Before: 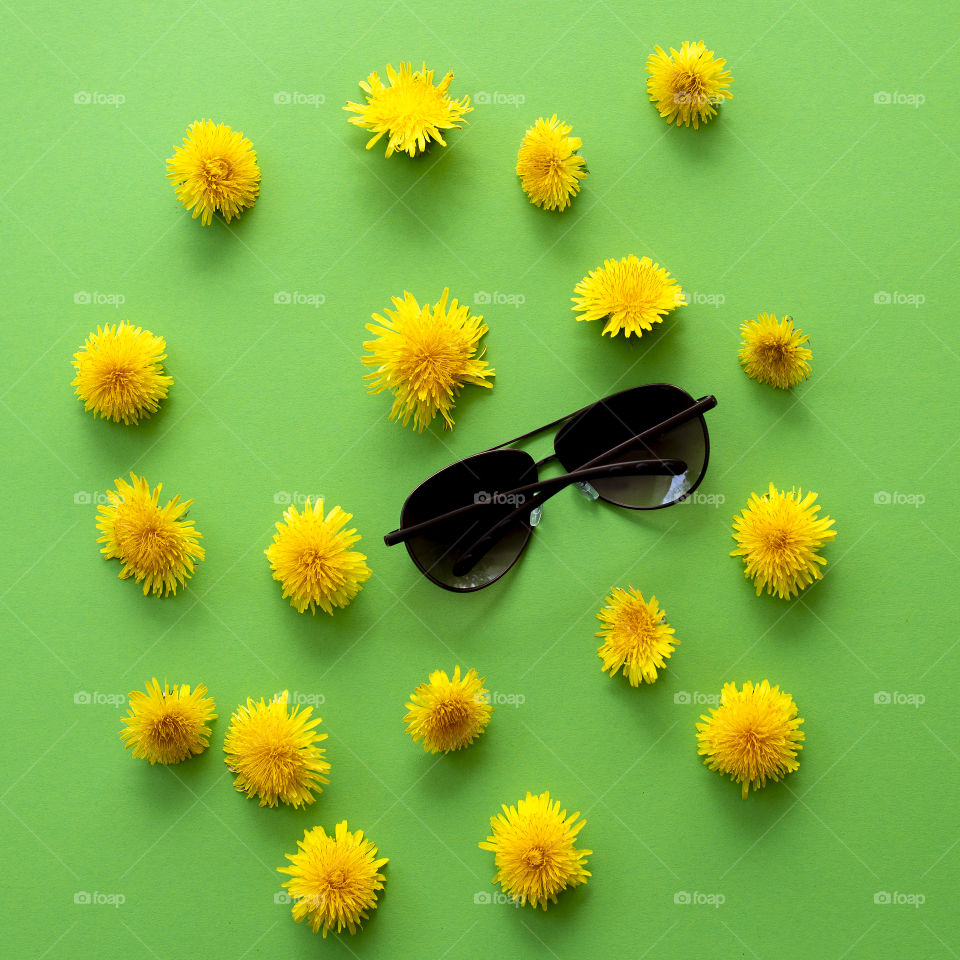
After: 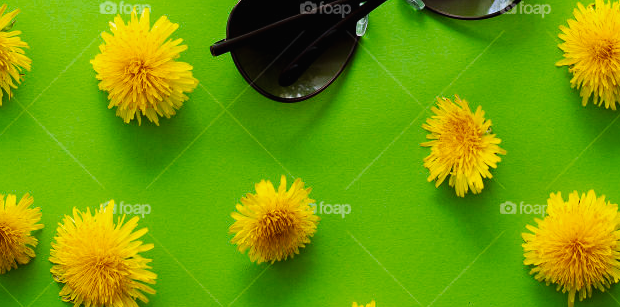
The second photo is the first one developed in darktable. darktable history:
tone curve: curves: ch0 [(0, 0.01) (0.037, 0.032) (0.131, 0.108) (0.275, 0.258) (0.483, 0.512) (0.61, 0.661) (0.696, 0.742) (0.792, 0.834) (0.911, 0.936) (0.997, 0.995)]; ch1 [(0, 0) (0.308, 0.29) (0.425, 0.411) (0.503, 0.502) (0.551, 0.563) (0.683, 0.706) (0.746, 0.77) (1, 1)]; ch2 [(0, 0) (0.246, 0.233) (0.36, 0.352) (0.415, 0.415) (0.485, 0.487) (0.502, 0.502) (0.525, 0.523) (0.545, 0.552) (0.587, 0.6) (0.636, 0.652) (0.711, 0.729) (0.845, 0.855) (0.998, 0.977)], preserve colors none
contrast brightness saturation: saturation -0.104
color balance rgb: linear chroma grading › global chroma 1.621%, linear chroma grading › mid-tones -0.586%, perceptual saturation grading › global saturation 16.289%, global vibrance 10.695%, saturation formula JzAzBz (2021)
crop: left 18.151%, top 51.126%, right 17.232%, bottom 16.823%
